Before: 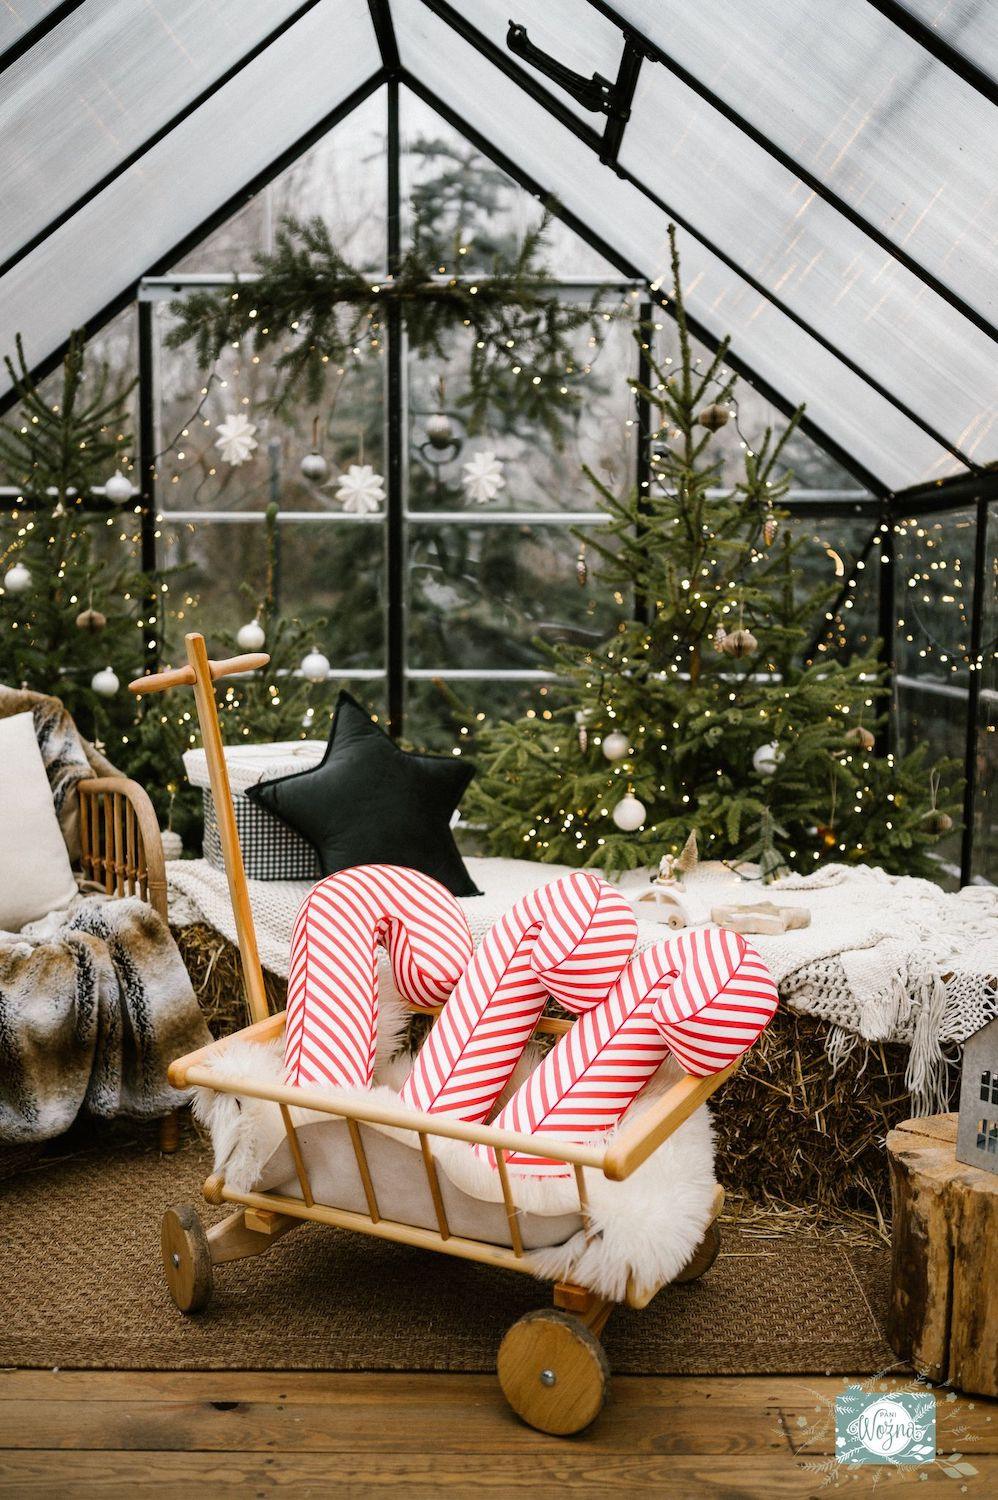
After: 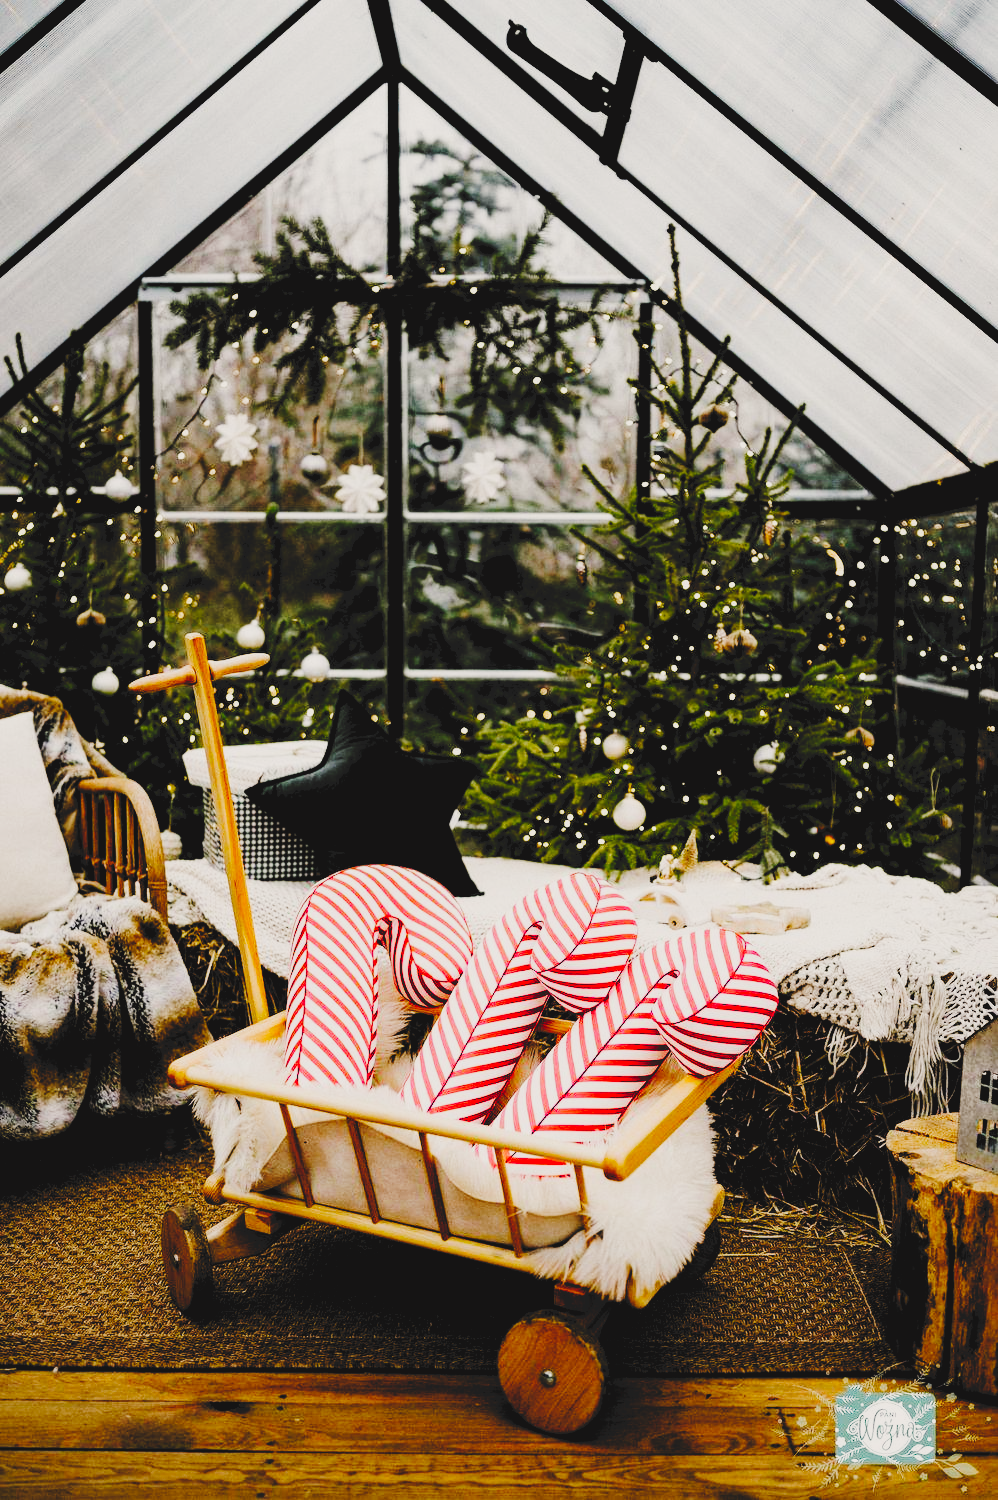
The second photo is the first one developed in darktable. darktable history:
color correction: highlights a* 0.816, highlights b* 2.78, saturation 1.1
filmic rgb: black relative exposure -2.85 EV, white relative exposure 4.56 EV, hardness 1.77, contrast 1.25, preserve chrominance no, color science v5 (2021)
tone curve: curves: ch0 [(0, 0) (0.003, 0.117) (0.011, 0.118) (0.025, 0.123) (0.044, 0.13) (0.069, 0.137) (0.1, 0.149) (0.136, 0.157) (0.177, 0.184) (0.224, 0.217) (0.277, 0.257) (0.335, 0.324) (0.399, 0.406) (0.468, 0.511) (0.543, 0.609) (0.623, 0.712) (0.709, 0.8) (0.801, 0.877) (0.898, 0.938) (1, 1)], preserve colors none
haze removal: compatibility mode true, adaptive false
